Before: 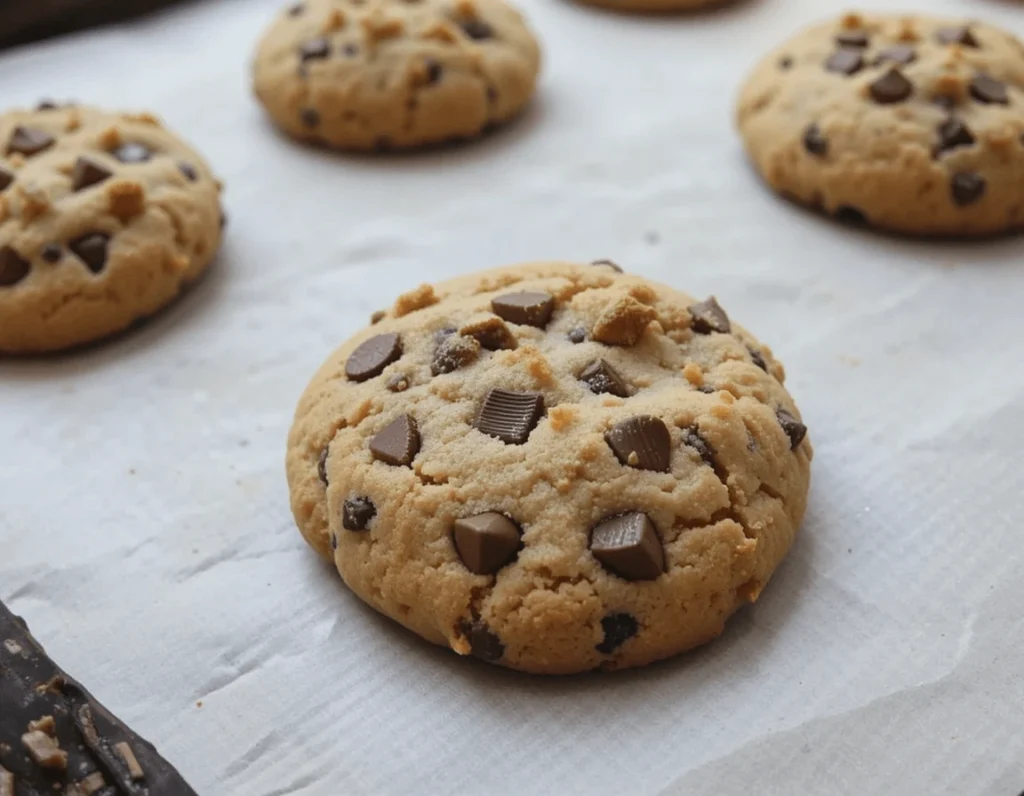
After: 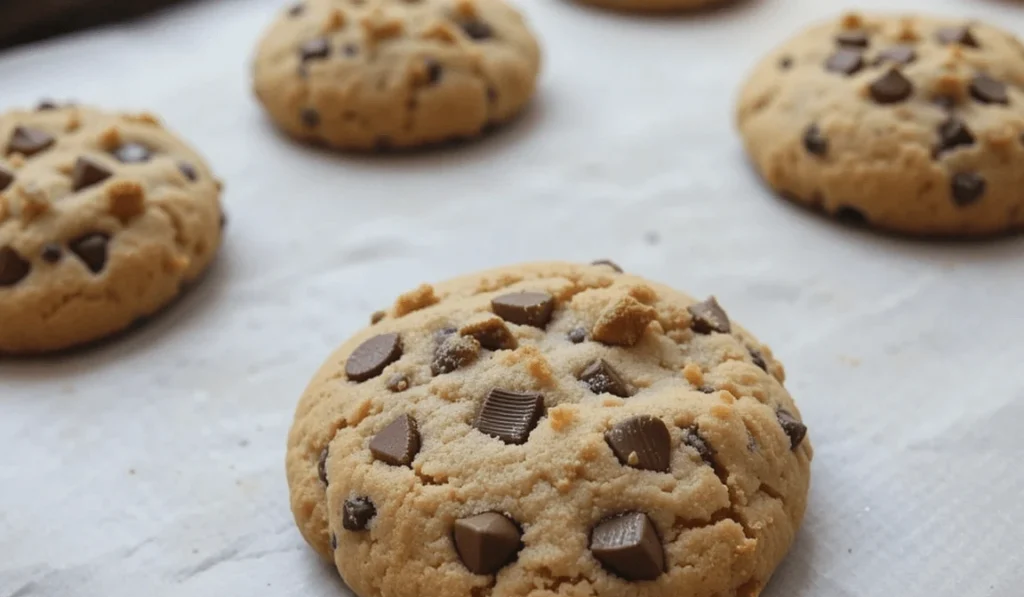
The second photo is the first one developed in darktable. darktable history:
crop: bottom 24.988%
exposure: compensate highlight preservation false
